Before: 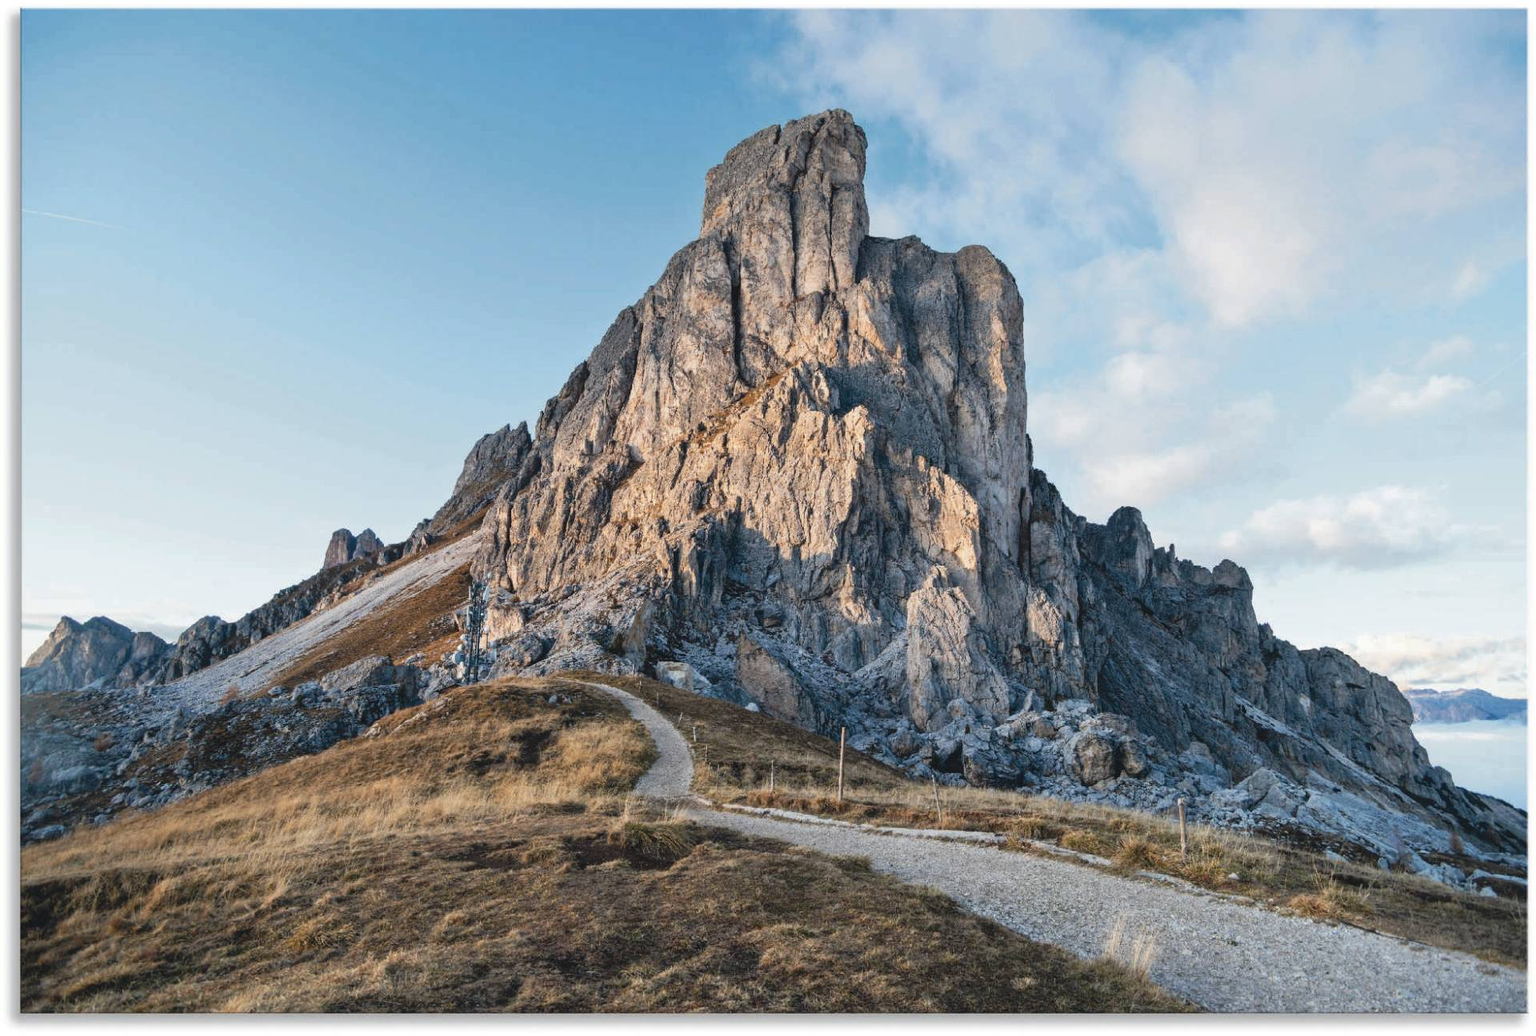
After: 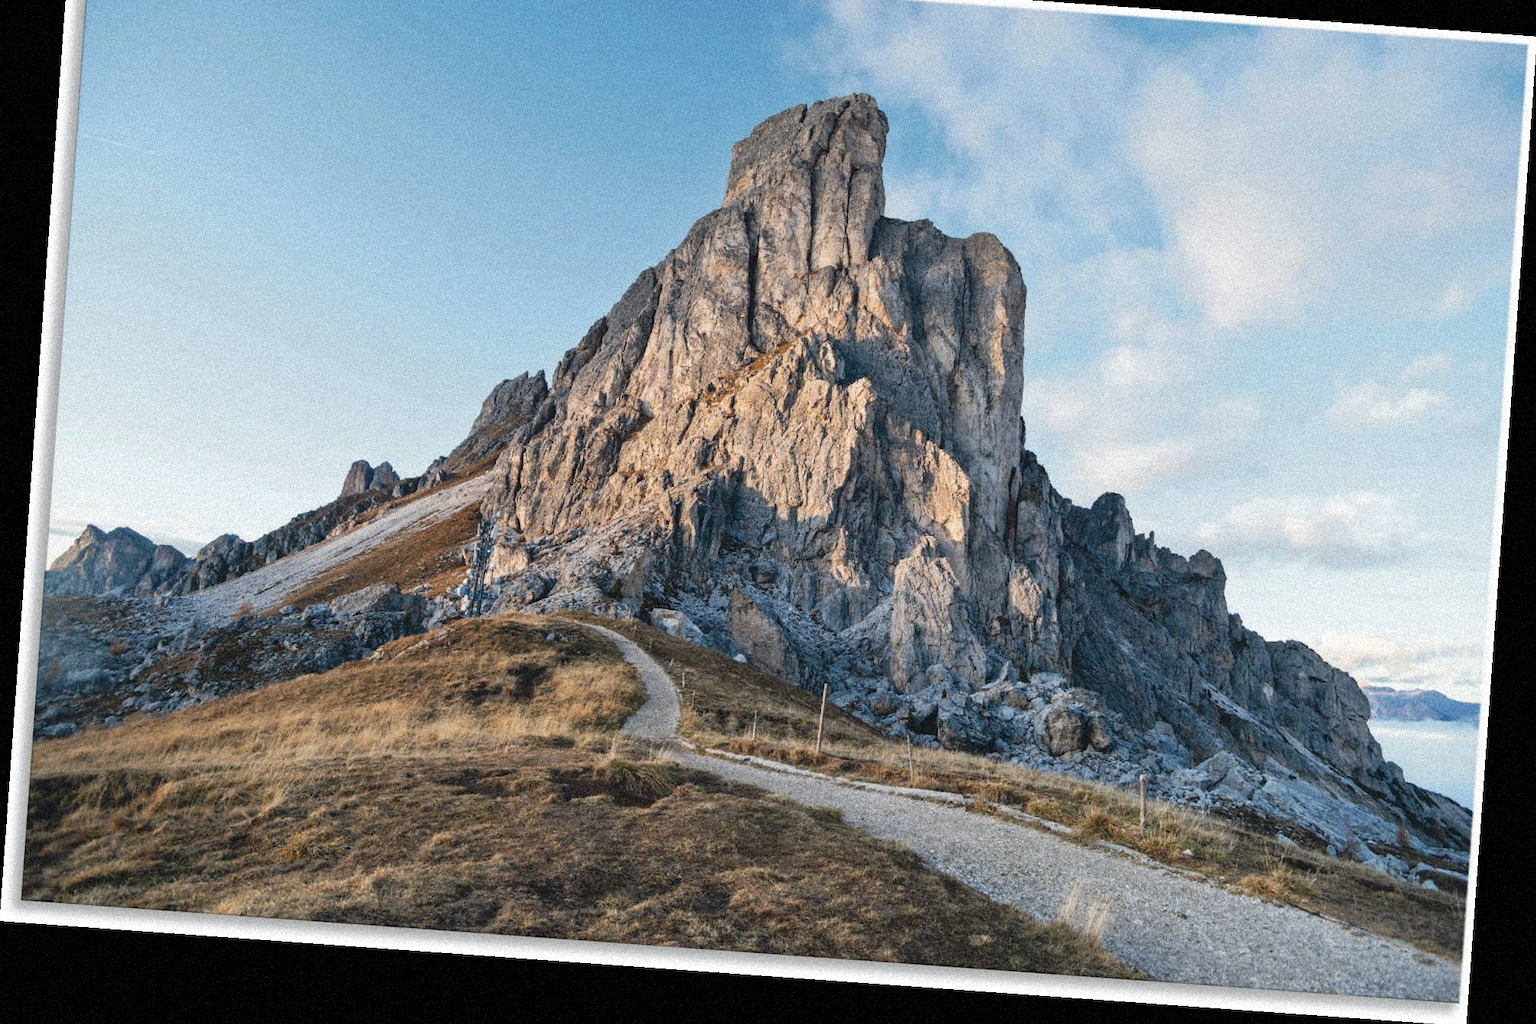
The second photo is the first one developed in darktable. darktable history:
rotate and perspective: rotation 4.1°, automatic cropping off
crop and rotate: top 6.25%
grain: coarseness 9.38 ISO, strength 34.99%, mid-tones bias 0%
